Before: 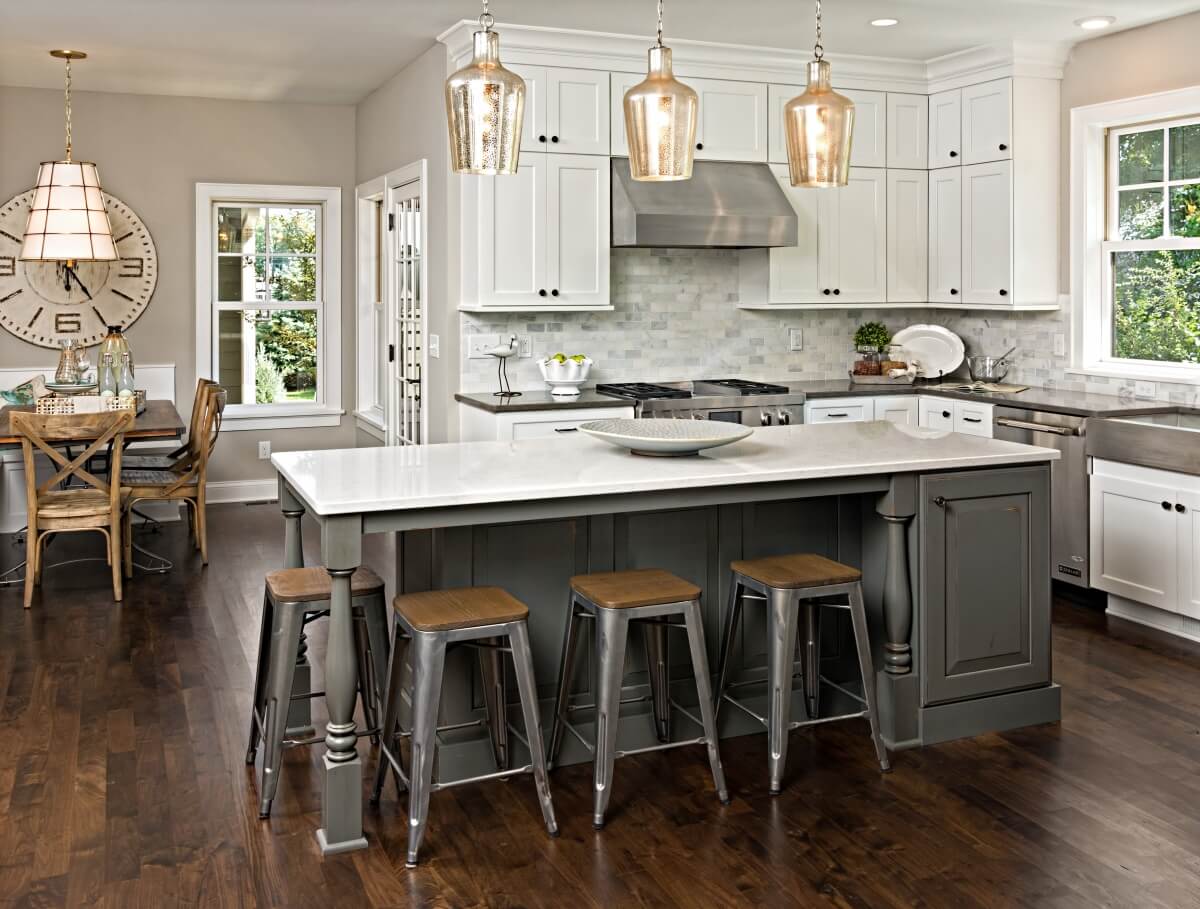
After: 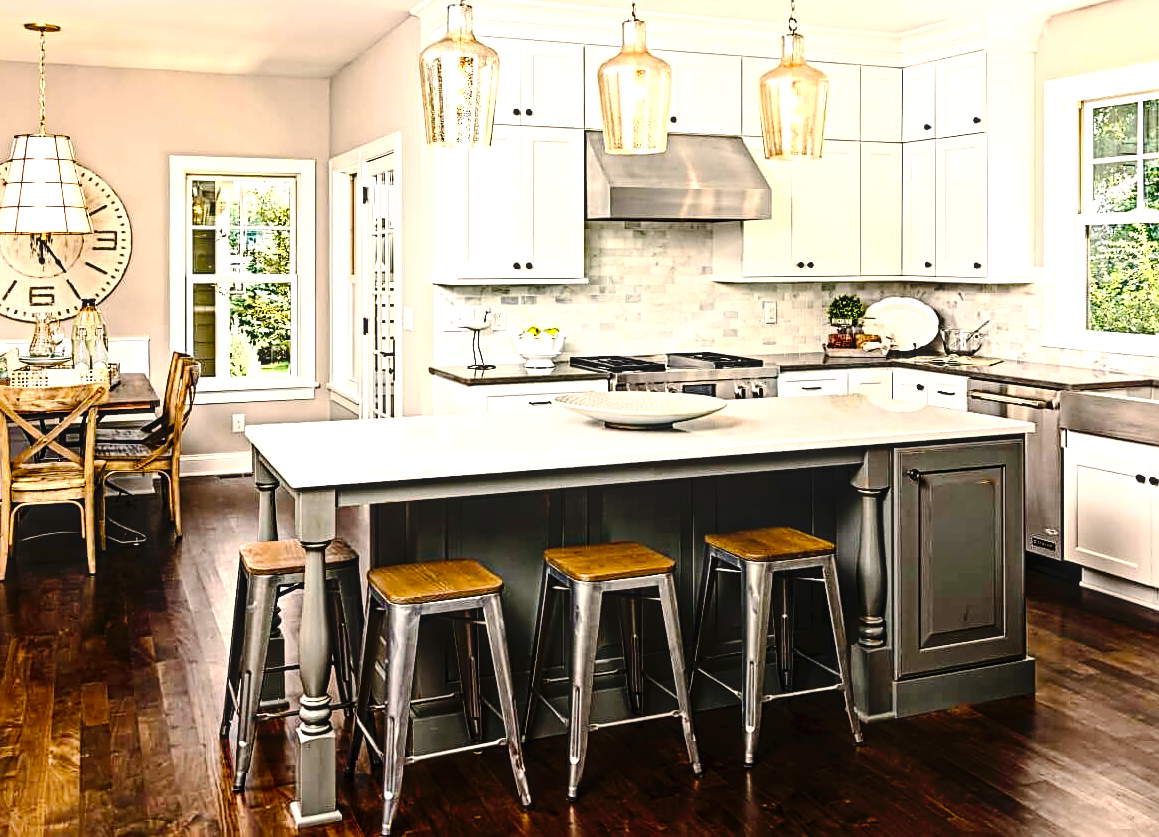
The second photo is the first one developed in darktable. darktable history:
crop: left 2.208%, top 3.057%, right 1.168%, bottom 4.824%
shadows and highlights: shadows 24.89, highlights -26.53
exposure: black level correction 0.001, exposure 0.5 EV, compensate highlight preservation false
color balance rgb: highlights gain › chroma 2.95%, highlights gain › hue 60.37°, perceptual saturation grading › global saturation 20%, perceptual saturation grading › highlights -25.157%, perceptual saturation grading › shadows 50.33%, perceptual brilliance grading › global brilliance -4.672%, perceptual brilliance grading › highlights 24.089%, perceptual brilliance grading › mid-tones 6.965%, perceptual brilliance grading › shadows -5.026%, global vibrance 20%
contrast brightness saturation: contrast 0.286
sharpen: on, module defaults
local contrast: on, module defaults
tone curve: curves: ch0 [(0, 0) (0.003, 0.016) (0.011, 0.015) (0.025, 0.017) (0.044, 0.026) (0.069, 0.034) (0.1, 0.043) (0.136, 0.068) (0.177, 0.119) (0.224, 0.175) (0.277, 0.251) (0.335, 0.328) (0.399, 0.415) (0.468, 0.499) (0.543, 0.58) (0.623, 0.659) (0.709, 0.731) (0.801, 0.807) (0.898, 0.895) (1, 1)], preserve colors none
